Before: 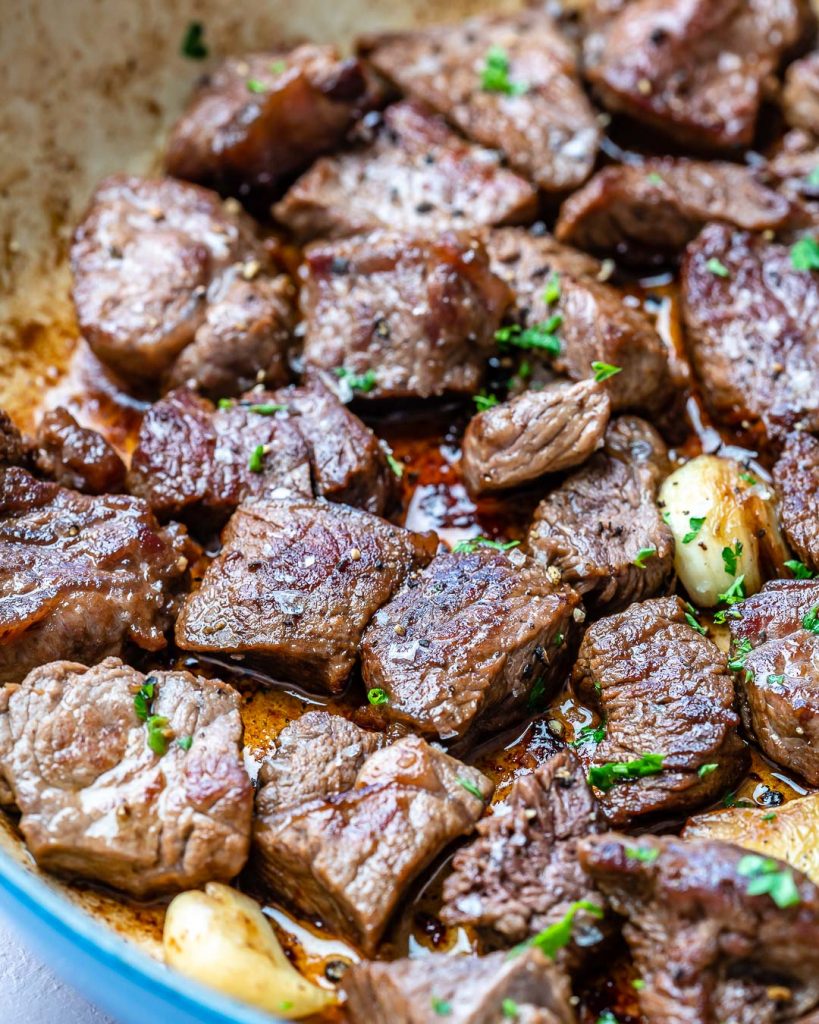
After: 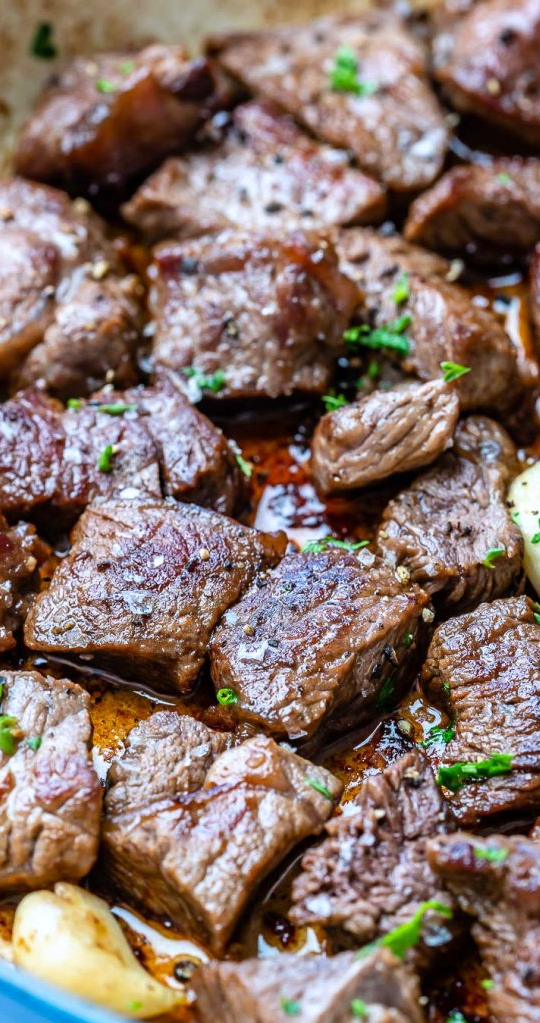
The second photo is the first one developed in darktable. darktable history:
crop and rotate: left 18.442%, right 15.508%
white balance: red 0.98, blue 1.034
